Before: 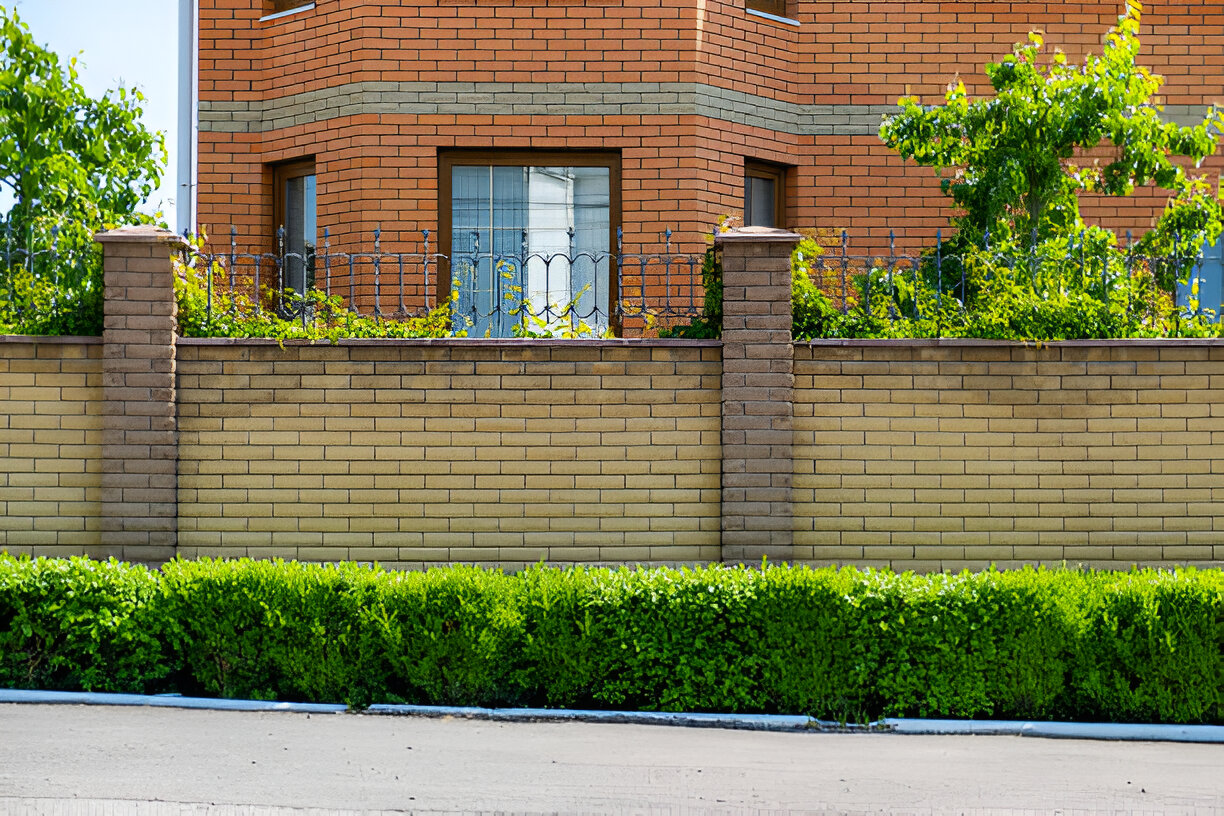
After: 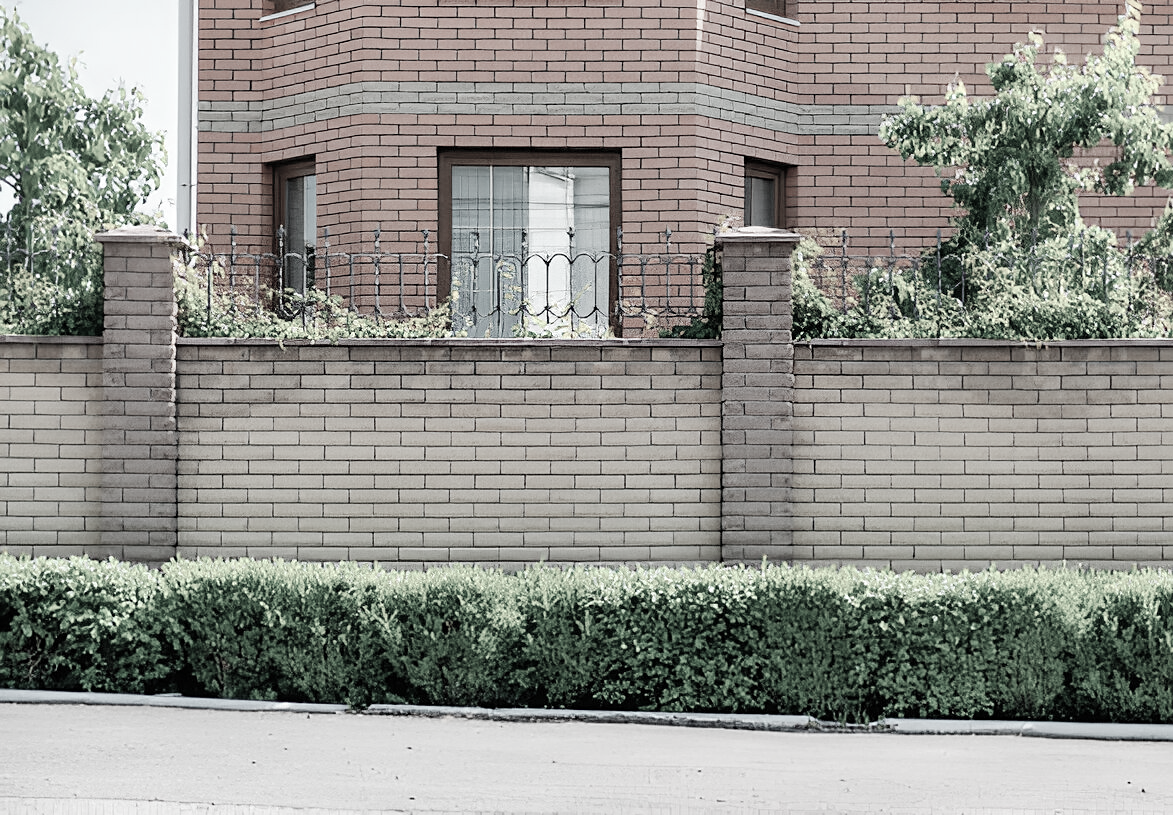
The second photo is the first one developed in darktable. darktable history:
sharpen: amount 0.2
tone curve: curves: ch0 [(0, 0) (0.003, 0.004) (0.011, 0.015) (0.025, 0.033) (0.044, 0.058) (0.069, 0.091) (0.1, 0.131) (0.136, 0.179) (0.177, 0.233) (0.224, 0.295) (0.277, 0.364) (0.335, 0.434) (0.399, 0.51) (0.468, 0.583) (0.543, 0.654) (0.623, 0.724) (0.709, 0.789) (0.801, 0.852) (0.898, 0.924) (1, 1)], preserve colors none
crop: right 4.126%, bottom 0.031%
color contrast: green-magenta contrast 0.3, blue-yellow contrast 0.15
